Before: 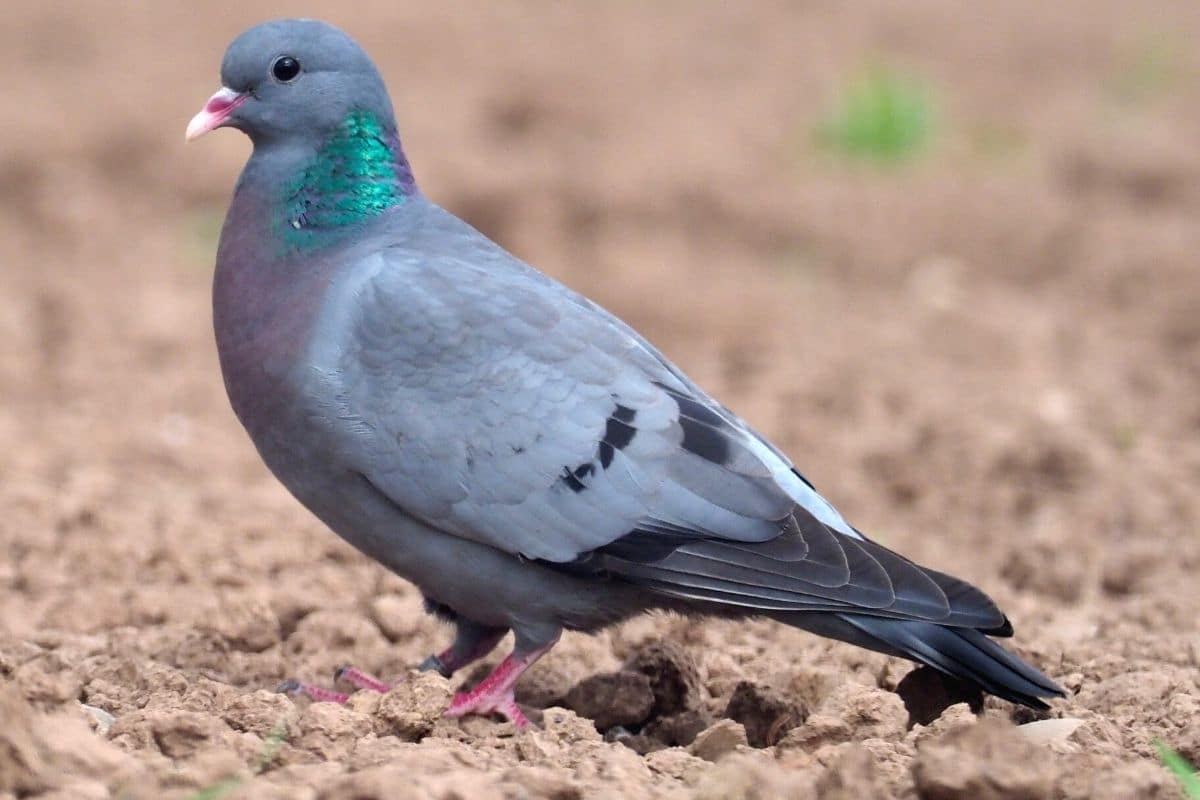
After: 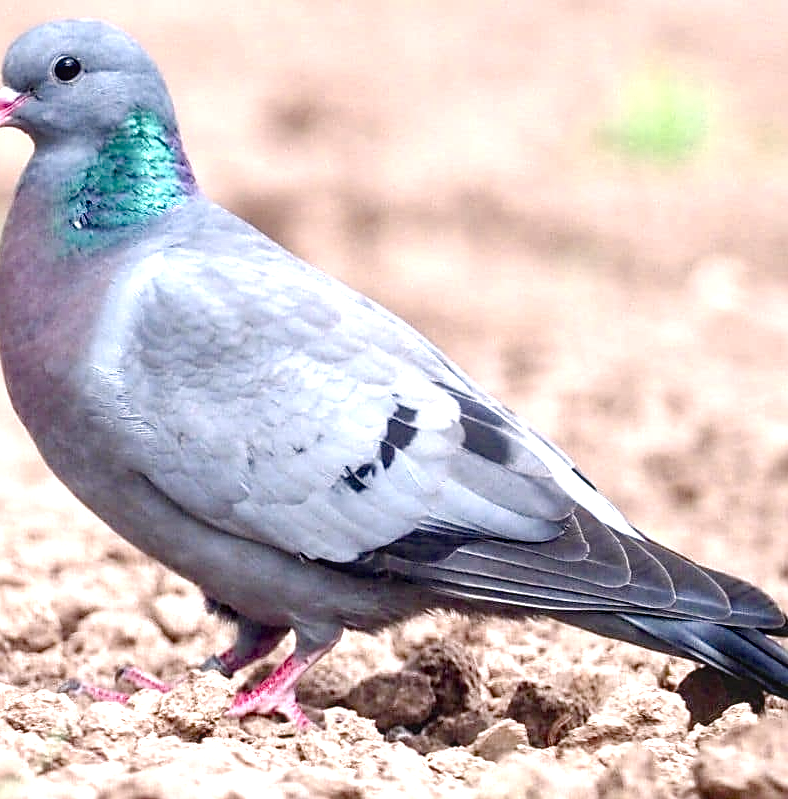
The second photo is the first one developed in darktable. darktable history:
crop and rotate: left 18.325%, right 15.991%
sharpen: on, module defaults
exposure: exposure 1 EV, compensate exposure bias true, compensate highlight preservation false
local contrast: on, module defaults
color balance rgb: perceptual saturation grading › global saturation 20%, perceptual saturation grading › highlights -49.418%, perceptual saturation grading › shadows 25.558%, saturation formula JzAzBz (2021)
color correction: highlights a* 3.01, highlights b* -1.18, shadows a* -0.081, shadows b* 2.09, saturation 0.979
